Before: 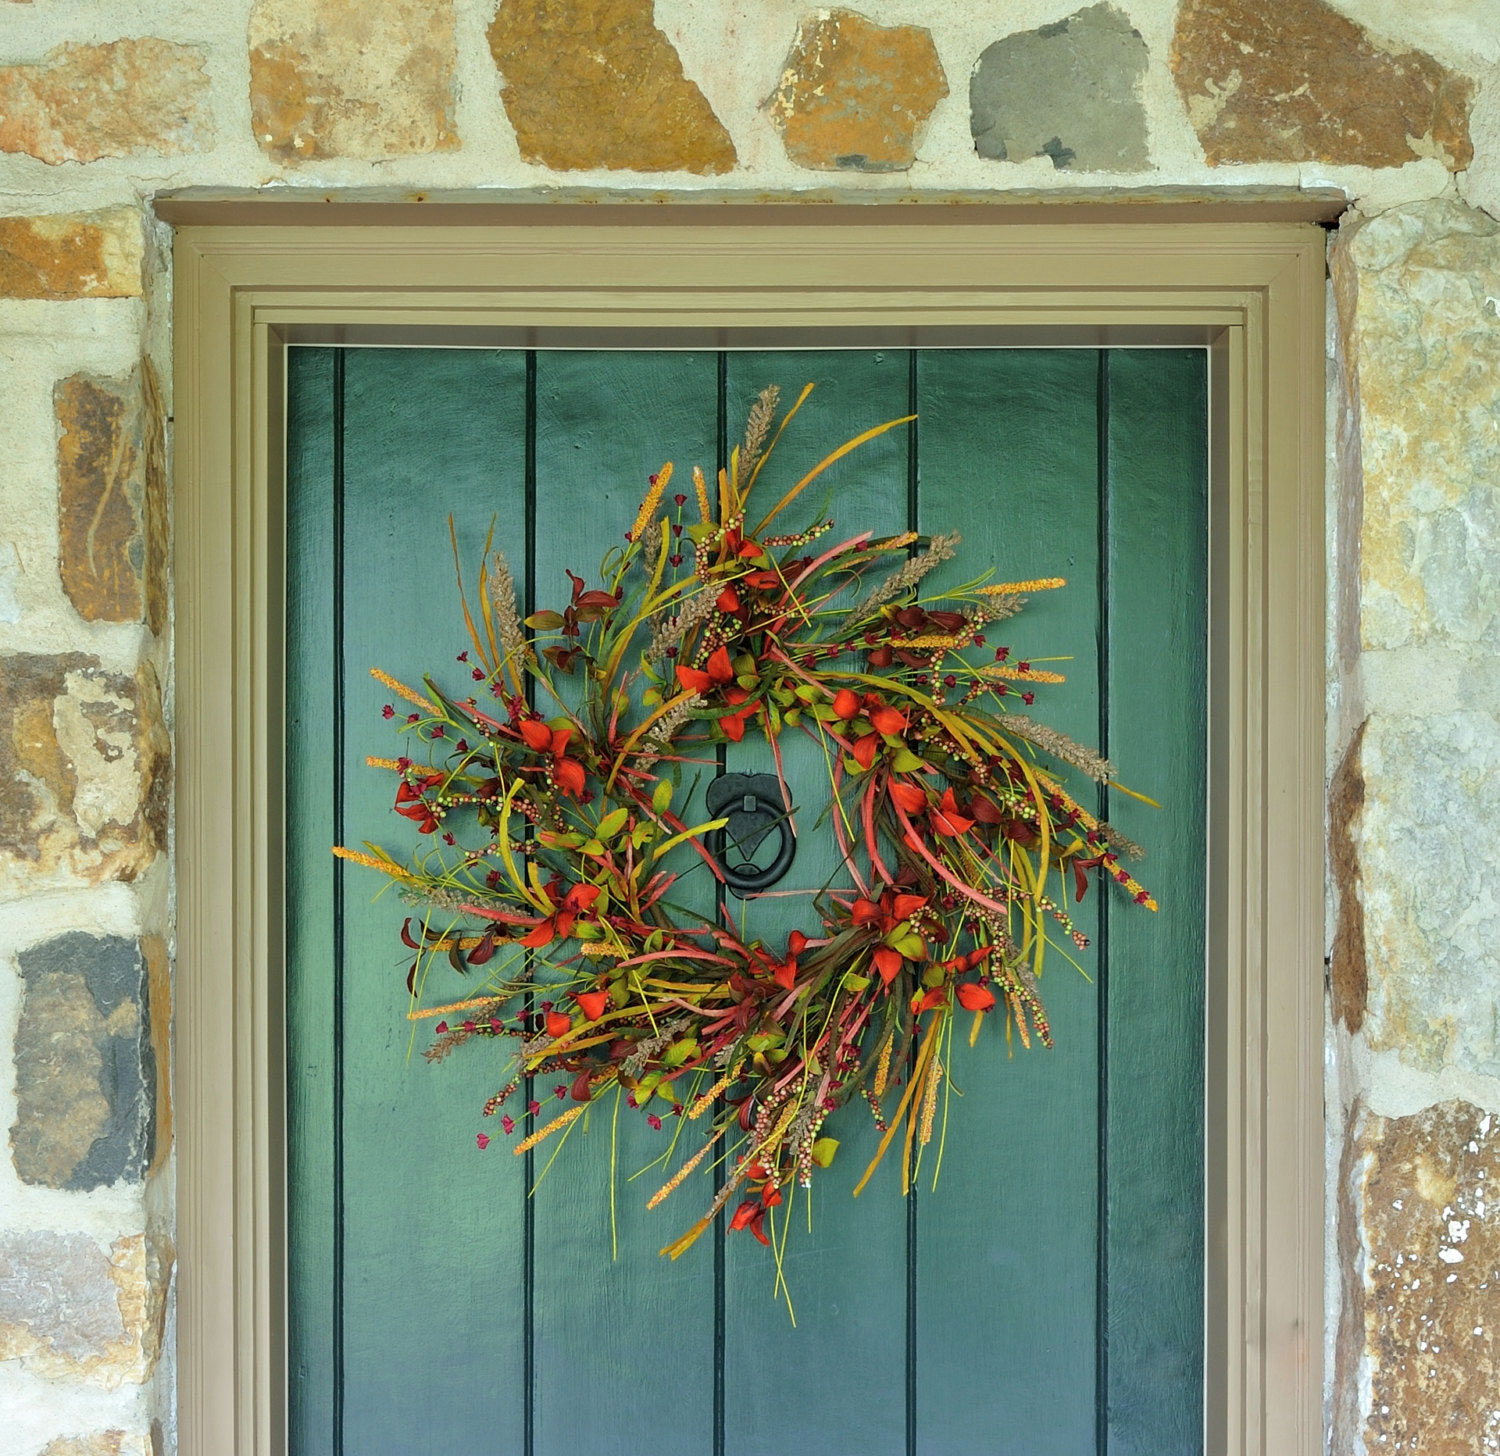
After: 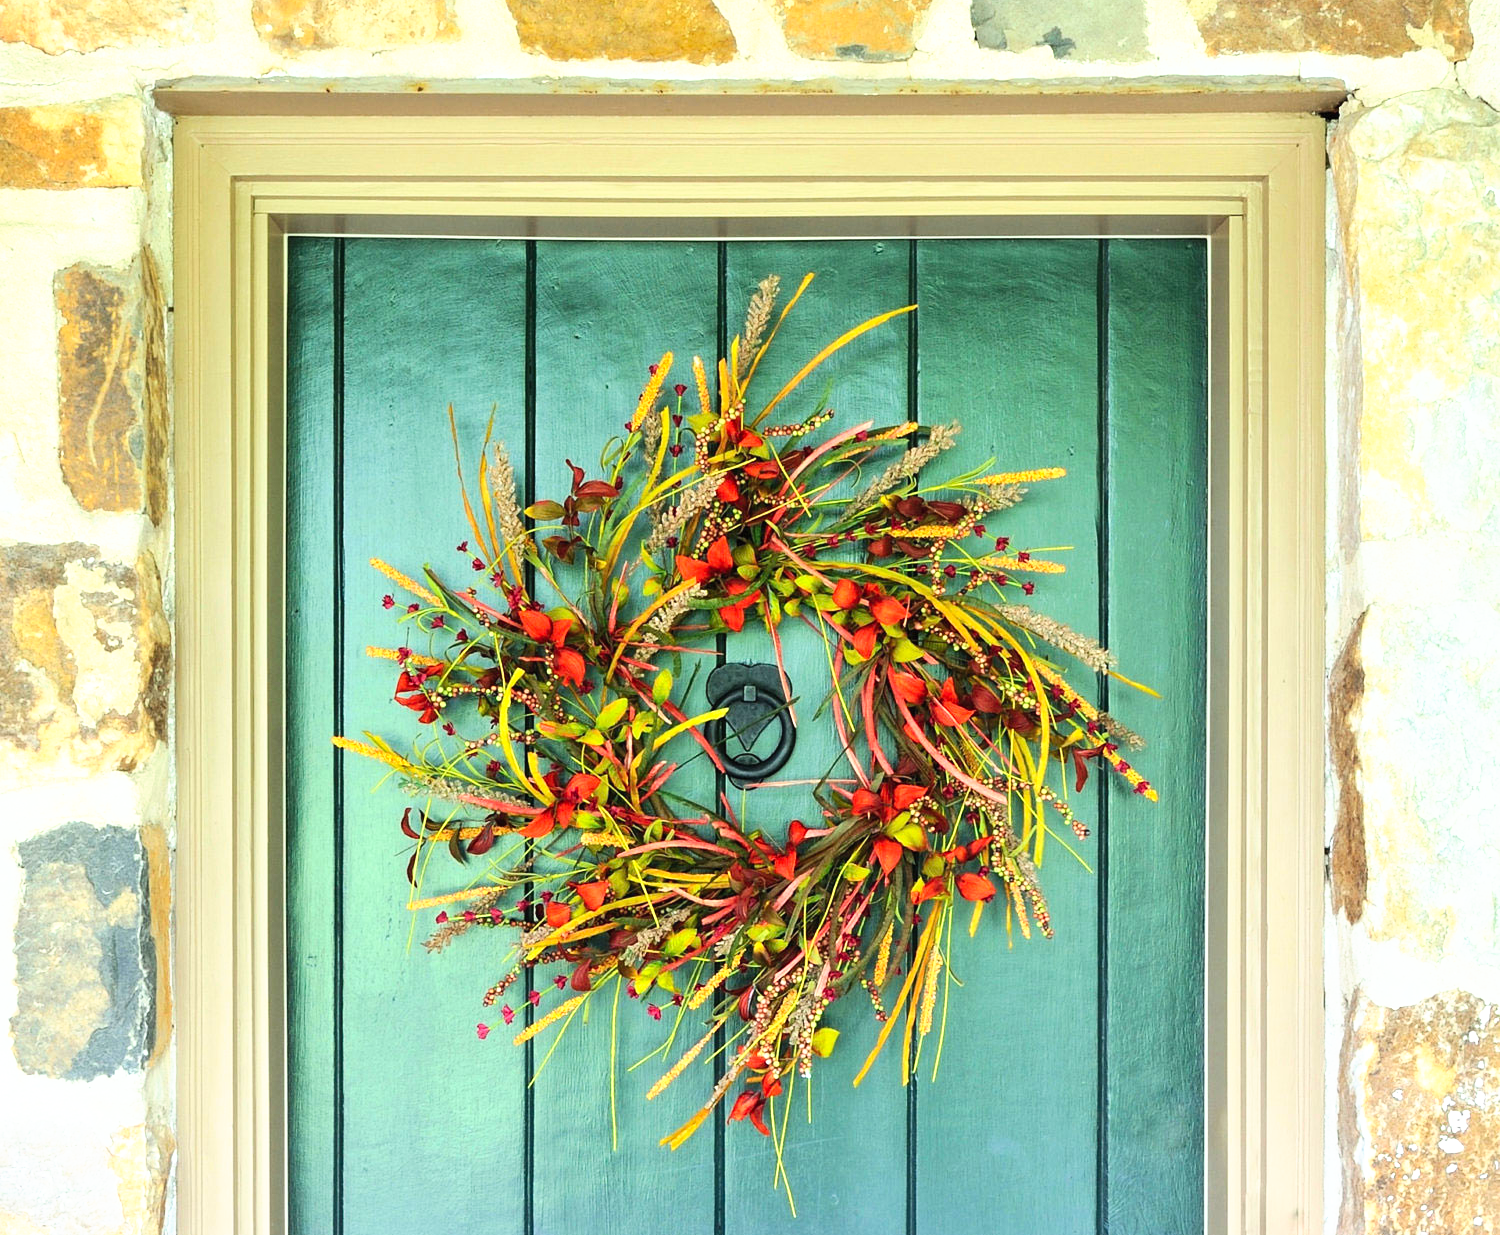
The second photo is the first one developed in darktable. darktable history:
crop: top 7.606%, bottom 7.512%
tone curve: curves: ch0 [(0, 0) (0.003, 0.002) (0.011, 0.009) (0.025, 0.021) (0.044, 0.037) (0.069, 0.058) (0.1, 0.083) (0.136, 0.122) (0.177, 0.165) (0.224, 0.216) (0.277, 0.277) (0.335, 0.344) (0.399, 0.418) (0.468, 0.499) (0.543, 0.586) (0.623, 0.679) (0.709, 0.779) (0.801, 0.877) (0.898, 0.977) (1, 1)], preserve colors none
contrast brightness saturation: contrast 0.195, brightness 0.148, saturation 0.148
exposure: black level correction 0, exposure 0.392 EV, compensate exposure bias true, compensate highlight preservation false
